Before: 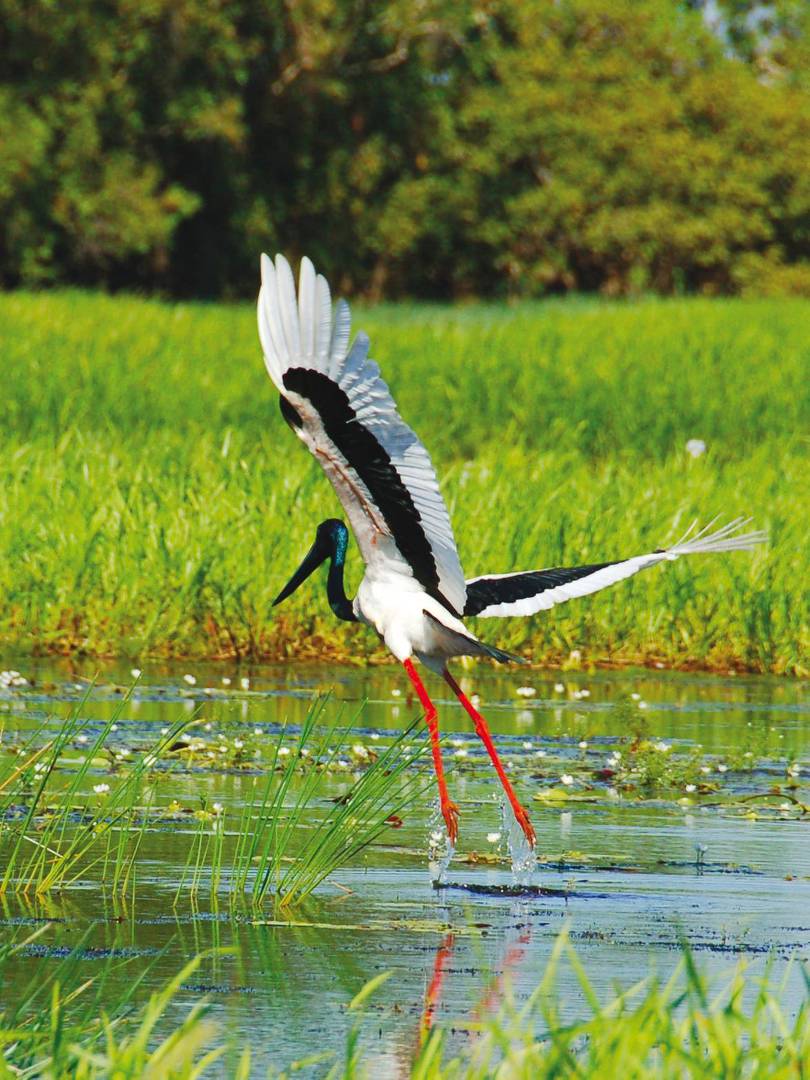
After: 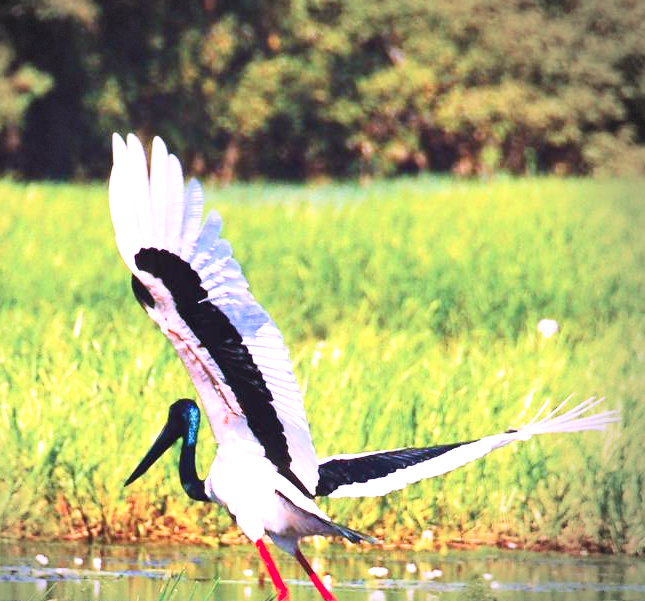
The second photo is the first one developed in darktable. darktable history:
tone curve: curves: ch0 [(0, 0) (0.003, 0.01) (0.011, 0.015) (0.025, 0.023) (0.044, 0.038) (0.069, 0.058) (0.1, 0.093) (0.136, 0.134) (0.177, 0.176) (0.224, 0.221) (0.277, 0.282) (0.335, 0.36) (0.399, 0.438) (0.468, 0.54) (0.543, 0.632) (0.623, 0.724) (0.709, 0.814) (0.801, 0.885) (0.898, 0.947) (1, 1)], color space Lab, linked channels, preserve colors none
exposure: exposure 0.943 EV, compensate highlight preservation false
crop: left 18.394%, top 11.119%, right 1.876%, bottom 33.175%
vignetting: fall-off radius 59.72%, center (-0.149, 0.019), automatic ratio true, dithering 8-bit output
color calibration: output R [1.107, -0.012, -0.003, 0], output B [0, 0, 1.308, 0], illuminant Planckian (black body), x 0.378, y 0.375, temperature 4032.09 K
shadows and highlights: shadows 37.47, highlights -26.66, soften with gaussian
